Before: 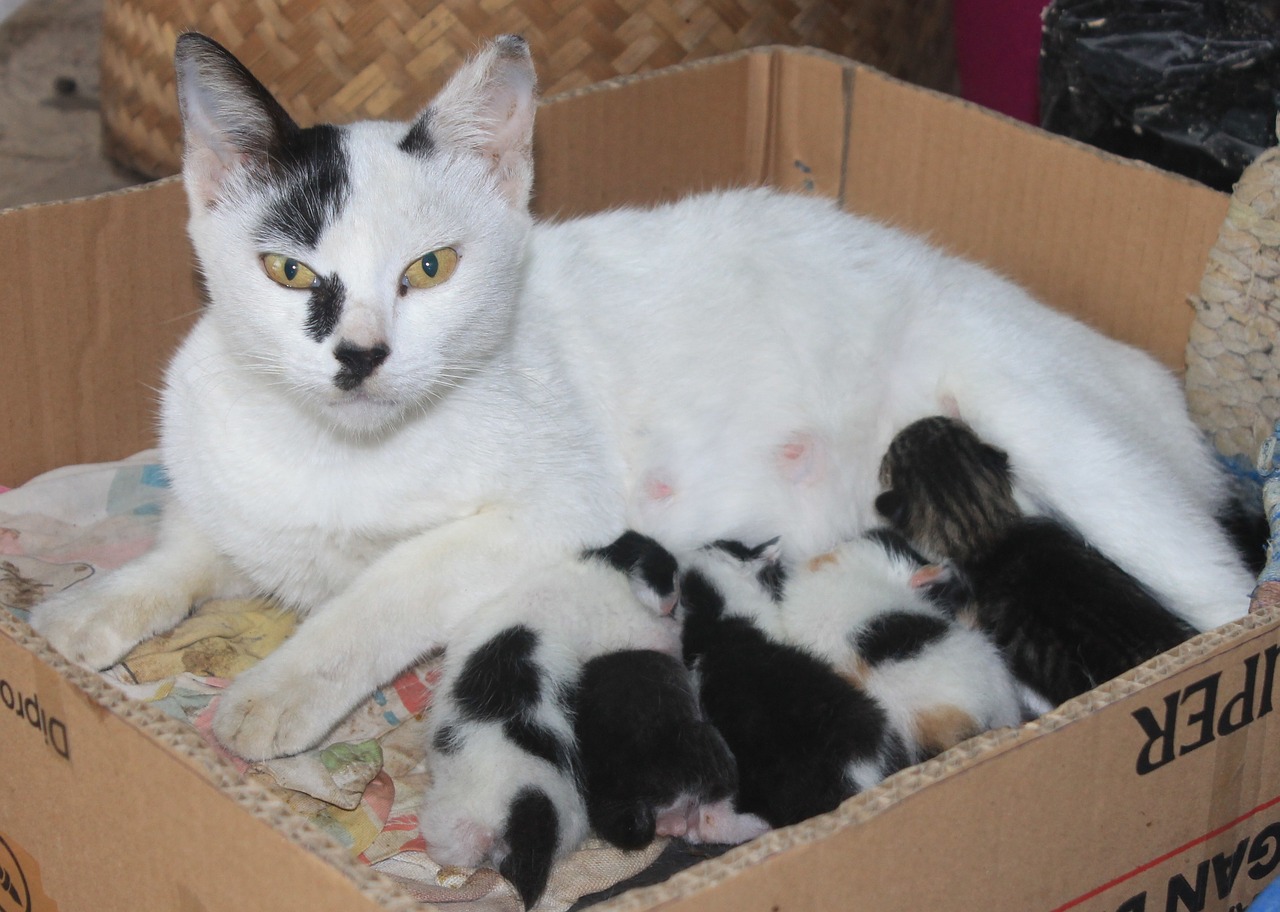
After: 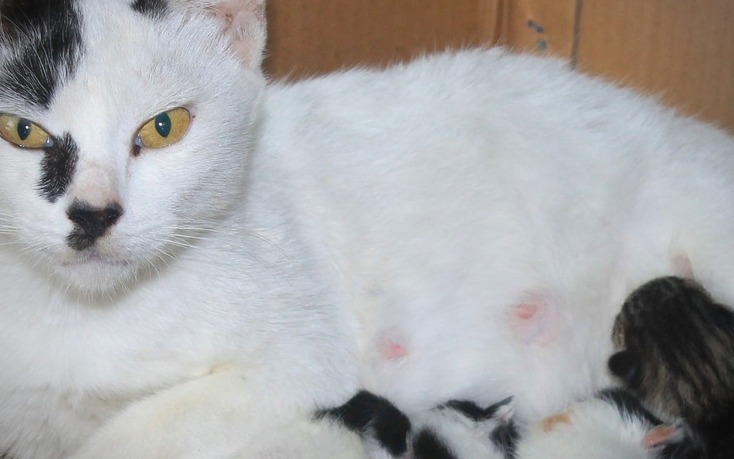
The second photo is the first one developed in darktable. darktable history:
crop: left 20.899%, top 15.402%, right 21.723%, bottom 34.181%
vignetting: on, module defaults
color balance rgb: perceptual saturation grading › global saturation 25.625%
